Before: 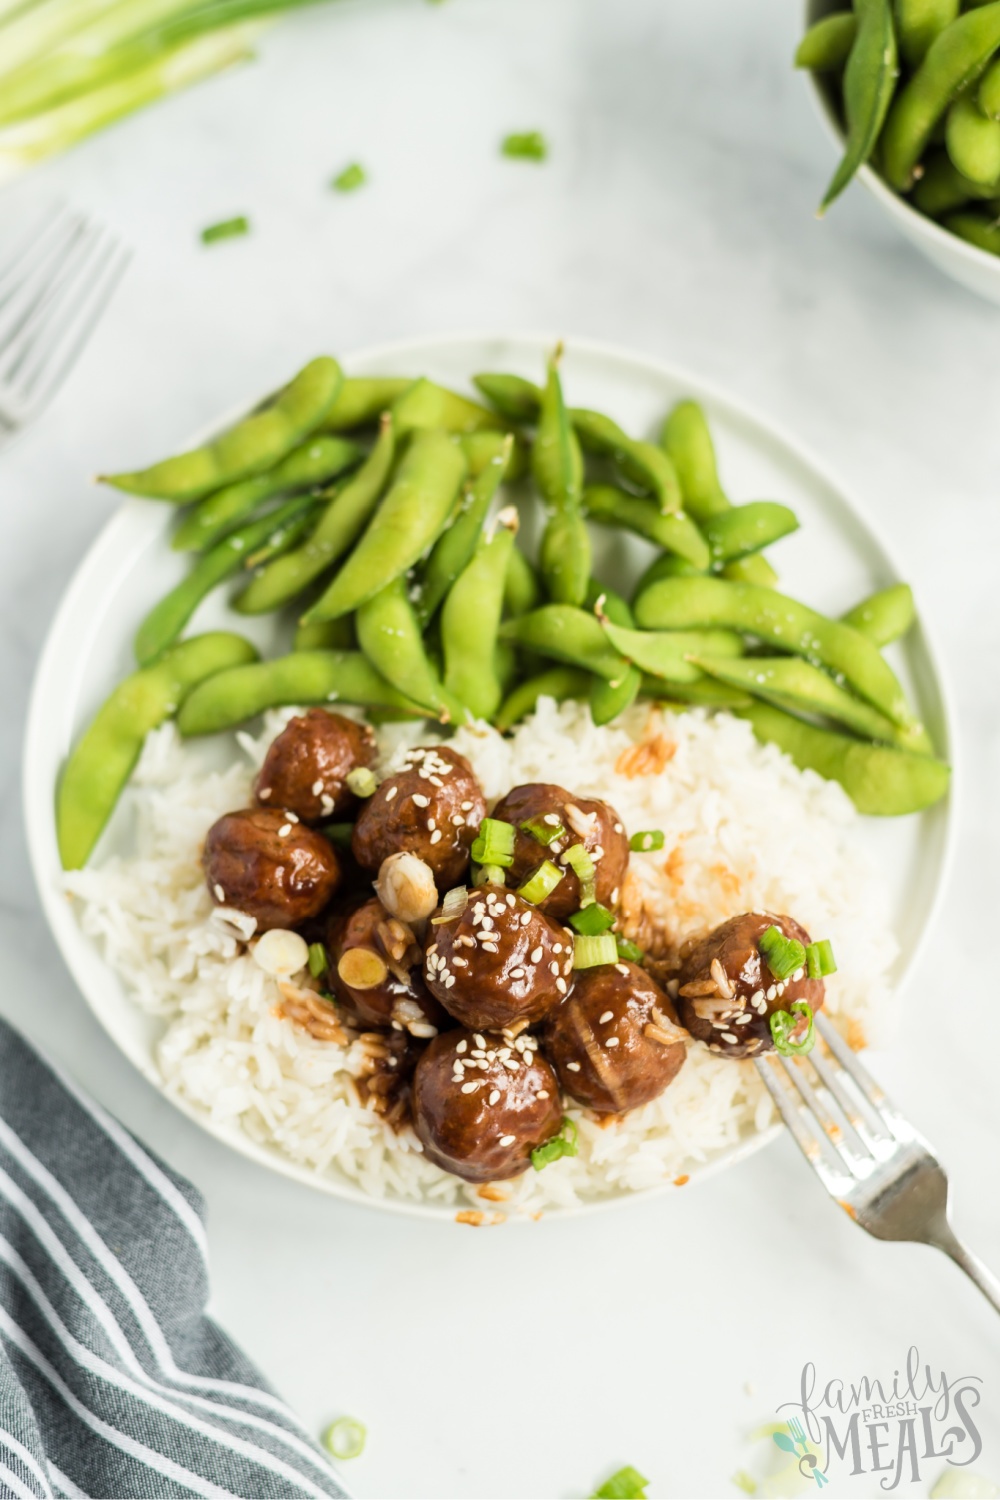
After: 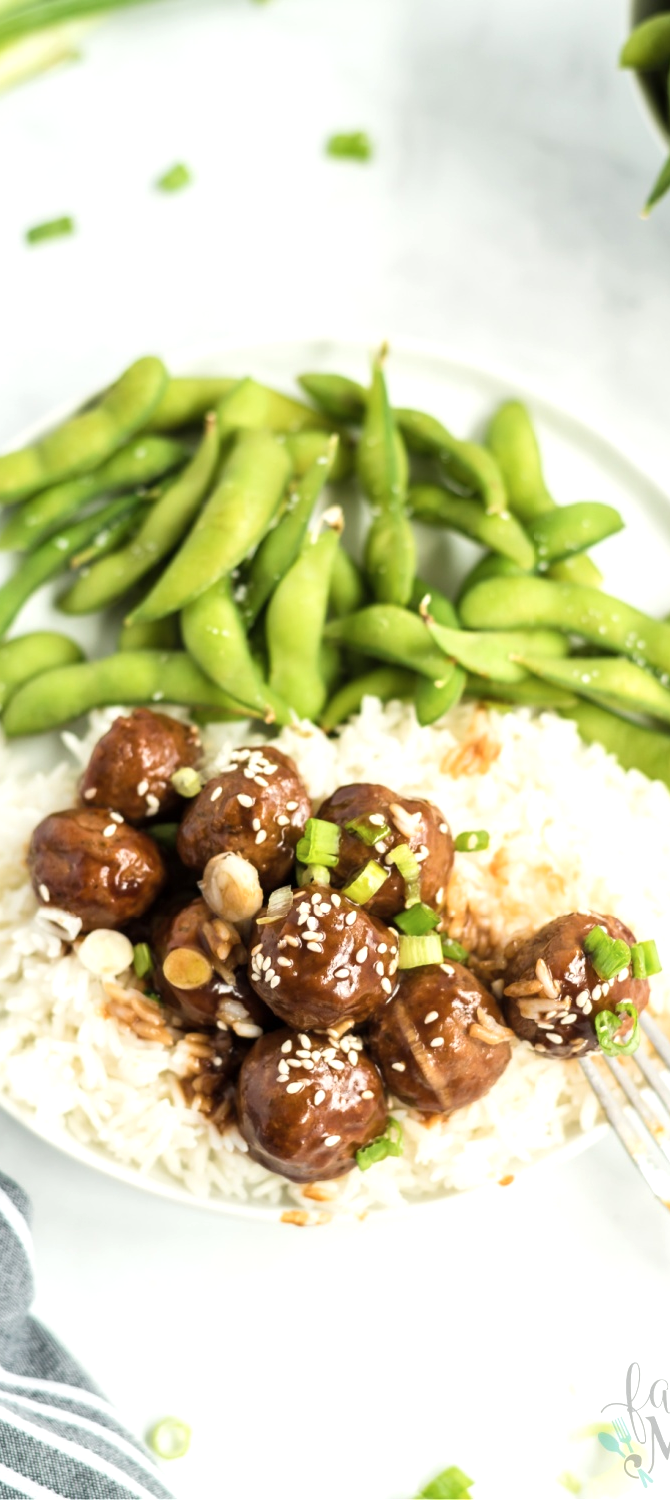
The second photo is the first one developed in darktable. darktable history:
crop and rotate: left 17.575%, right 15.389%
shadows and highlights: radius 113.25, shadows 51.43, white point adjustment 9.09, highlights -3.79, soften with gaussian
